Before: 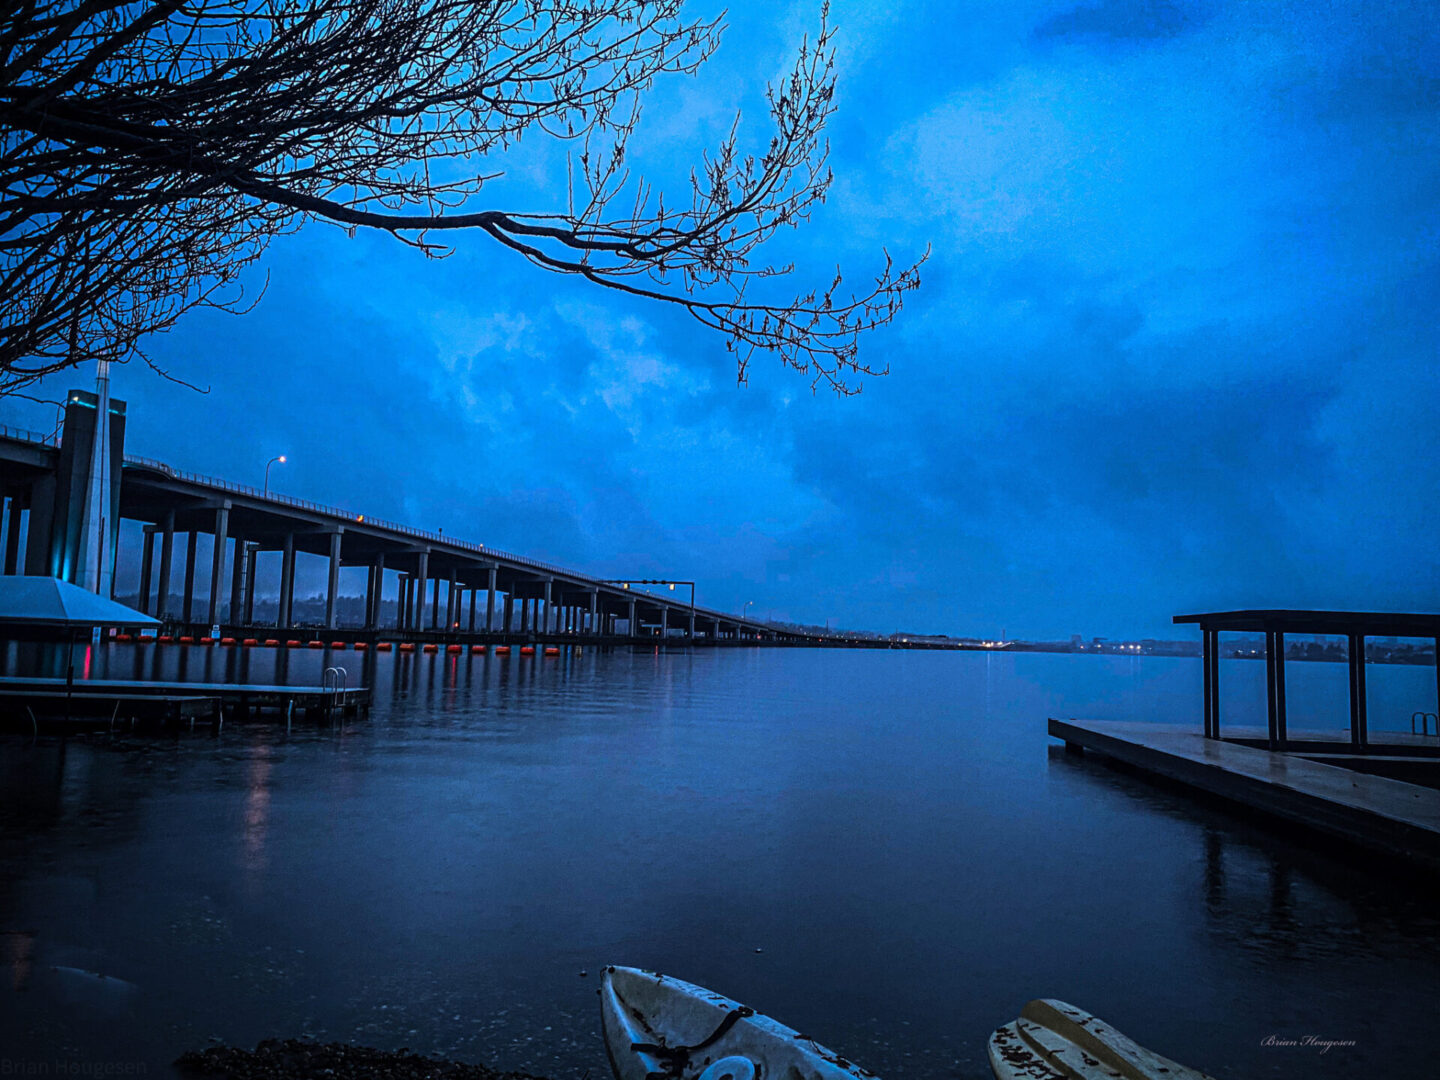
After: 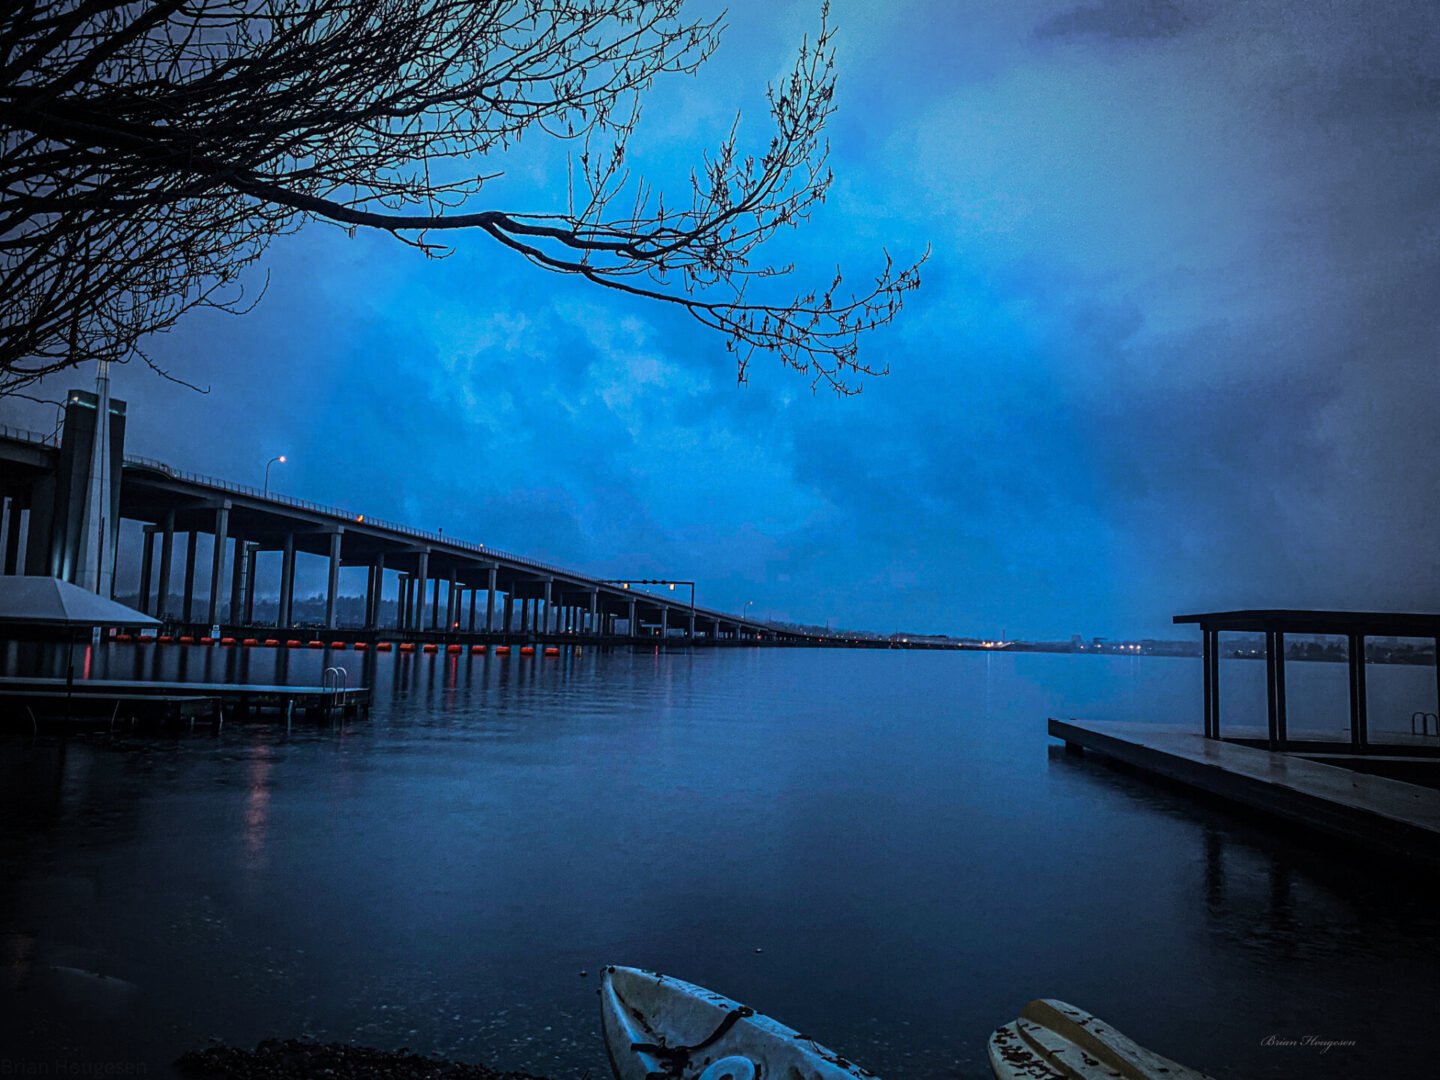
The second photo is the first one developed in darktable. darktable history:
velvia: on, module defaults
vignetting: fall-off start 64.63%, center (-0.034, 0.148), width/height ratio 0.881
white balance: red 1.045, blue 0.932
exposure: compensate highlight preservation false
